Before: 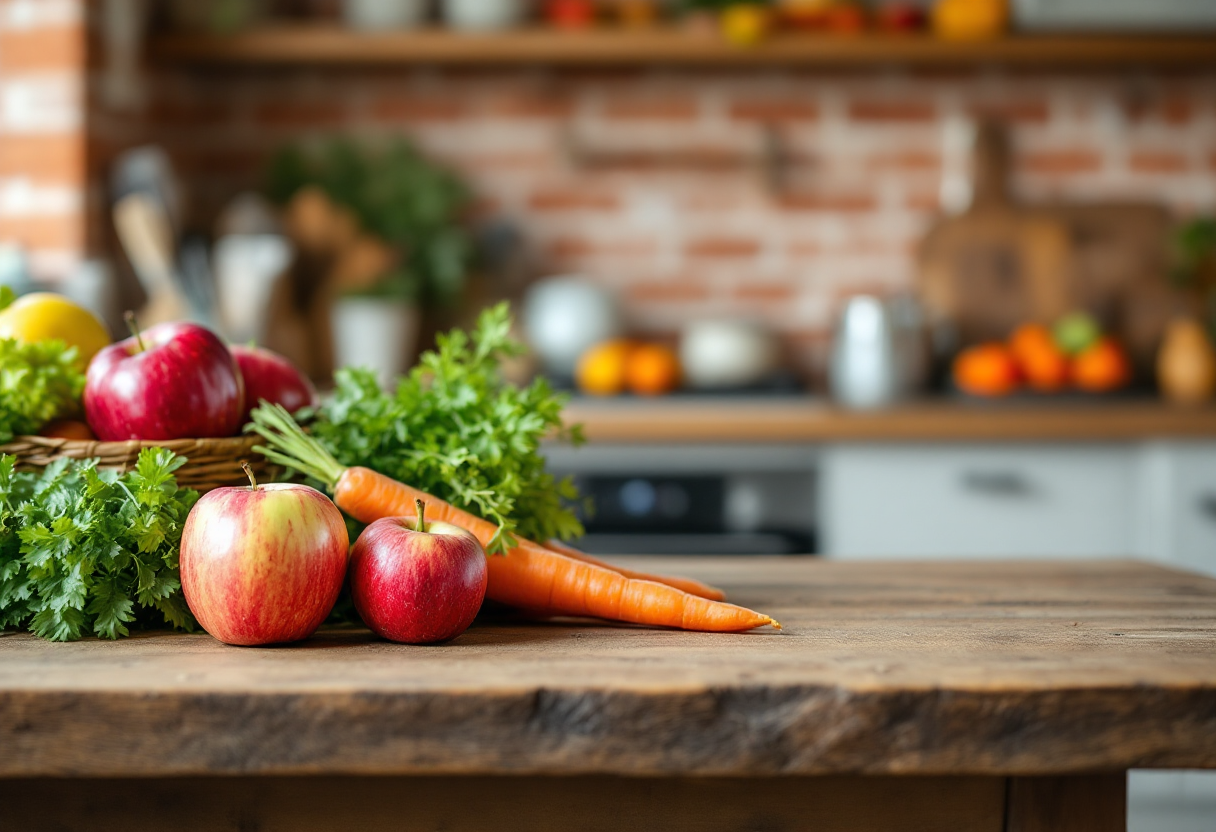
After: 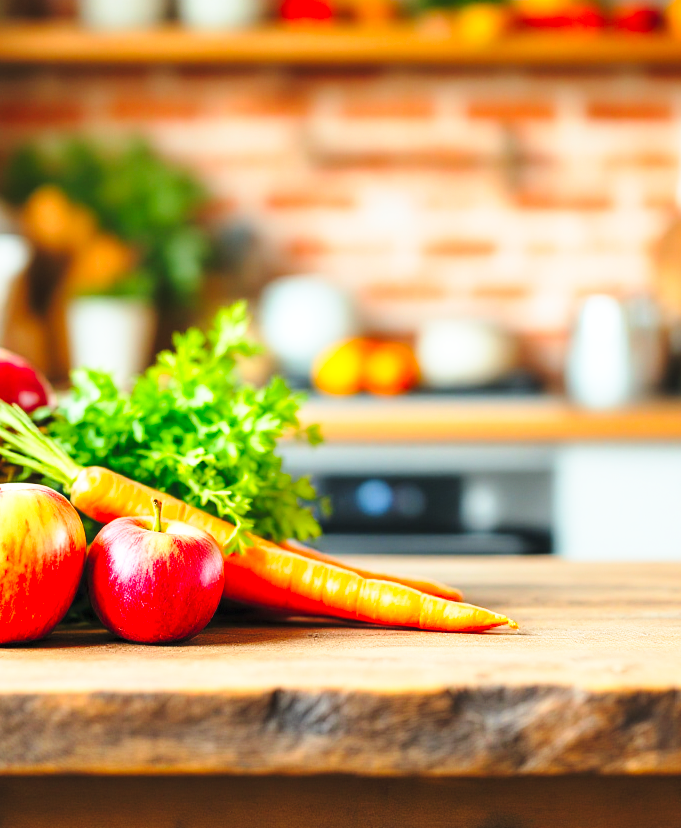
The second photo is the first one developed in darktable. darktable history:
crop: left 21.674%, right 22.086%
base curve: curves: ch0 [(0, 0) (0.026, 0.03) (0.109, 0.232) (0.351, 0.748) (0.669, 0.968) (1, 1)], preserve colors none
contrast brightness saturation: contrast 0.07, brightness 0.18, saturation 0.4
